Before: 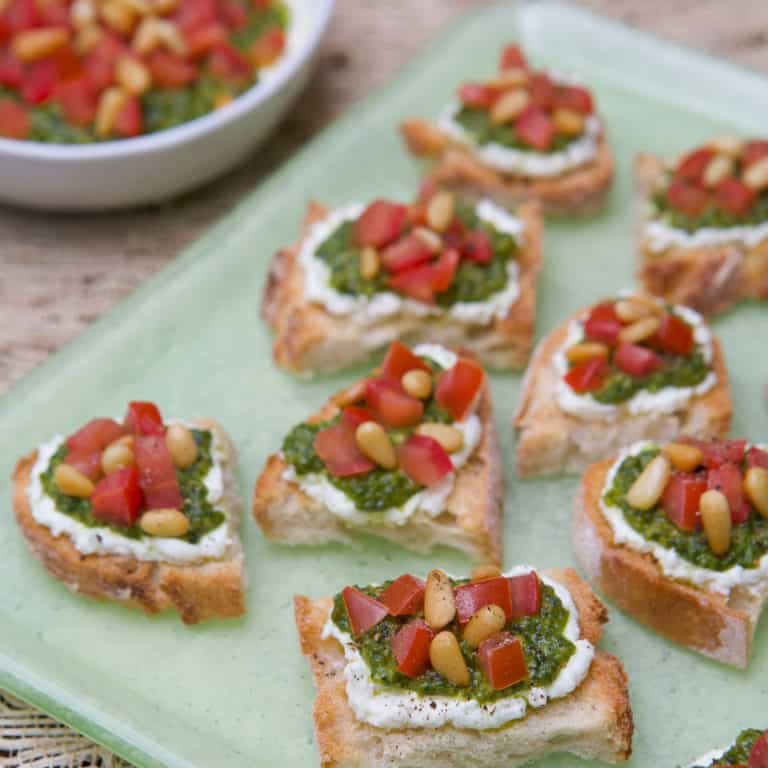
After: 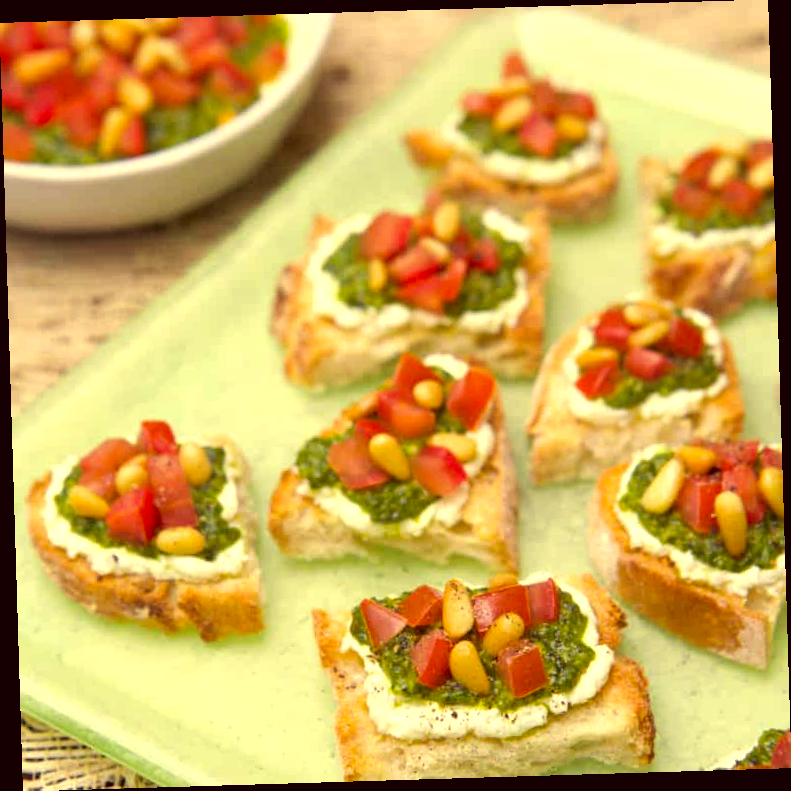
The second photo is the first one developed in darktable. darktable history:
color correction: highlights a* -0.482, highlights b* 40, shadows a* 9.8, shadows b* -0.161
rotate and perspective: rotation -1.75°, automatic cropping off
exposure: black level correction 0, exposure 0.68 EV, compensate exposure bias true, compensate highlight preservation false
